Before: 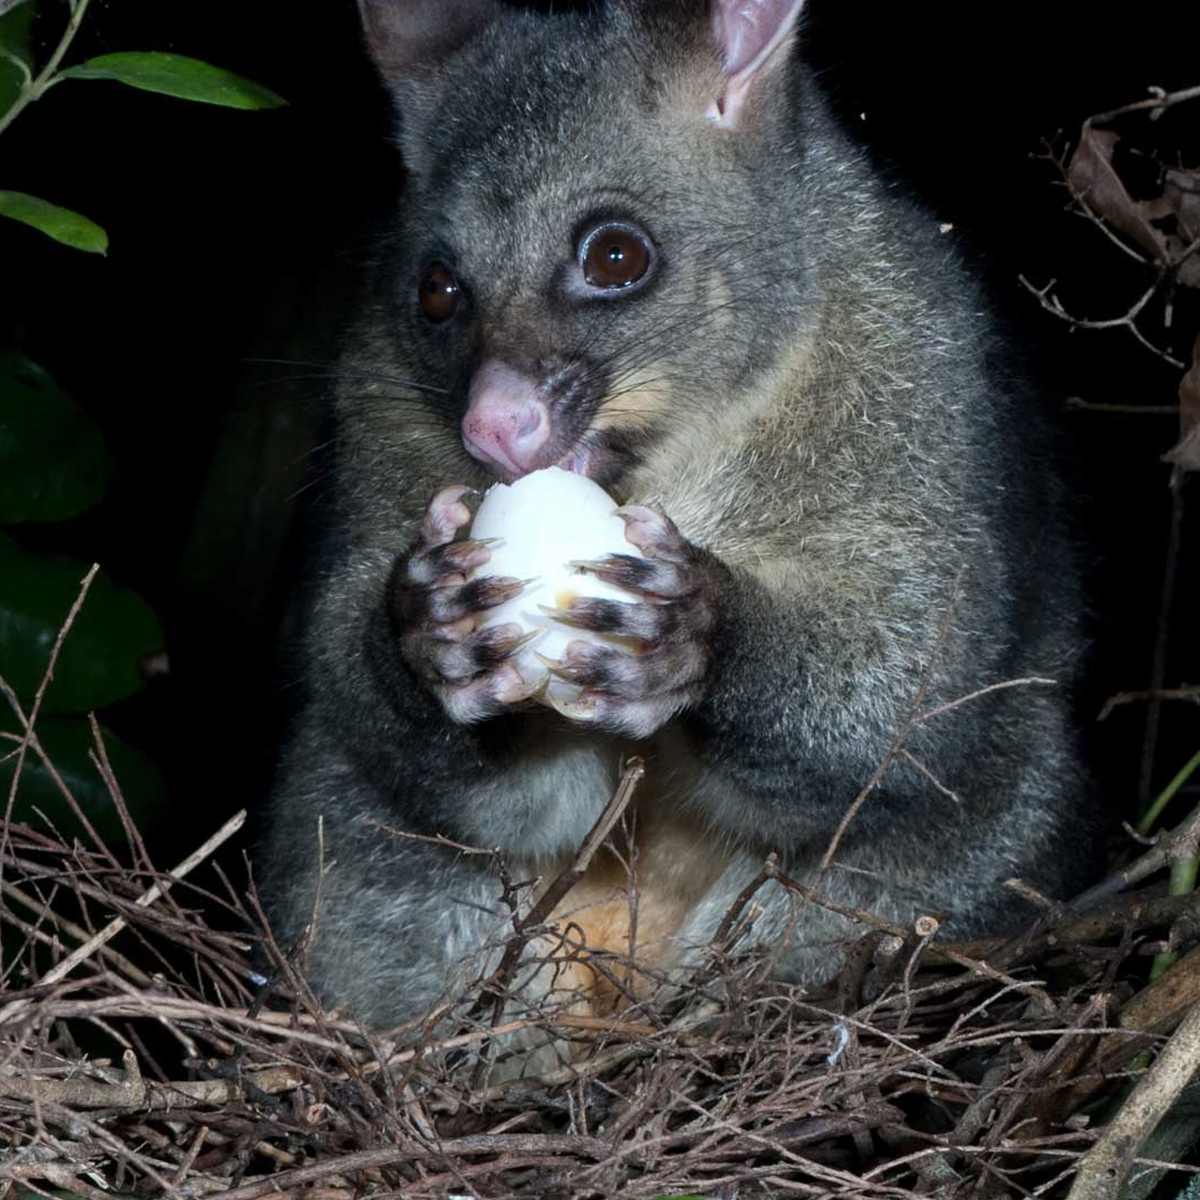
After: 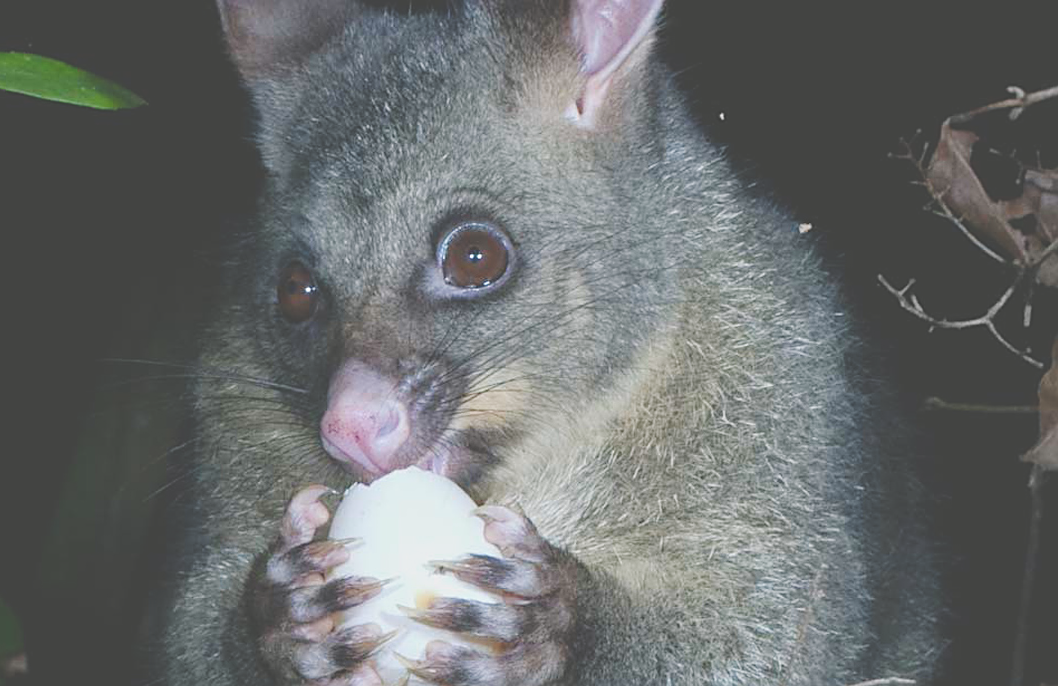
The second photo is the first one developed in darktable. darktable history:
sharpen: on, module defaults
exposure: black level correction -0.015, exposure -0.125 EV, compensate highlight preservation false
crop and rotate: left 11.812%, bottom 42.776%
tone equalizer: on, module defaults
color balance rgb: shadows lift › chroma 1%, shadows lift › hue 113°, highlights gain › chroma 0.2%, highlights gain › hue 333°, perceptual saturation grading › global saturation 20%, perceptual saturation grading › highlights -50%, perceptual saturation grading › shadows 25%, contrast -10%
contrast brightness saturation: brightness 0.28
